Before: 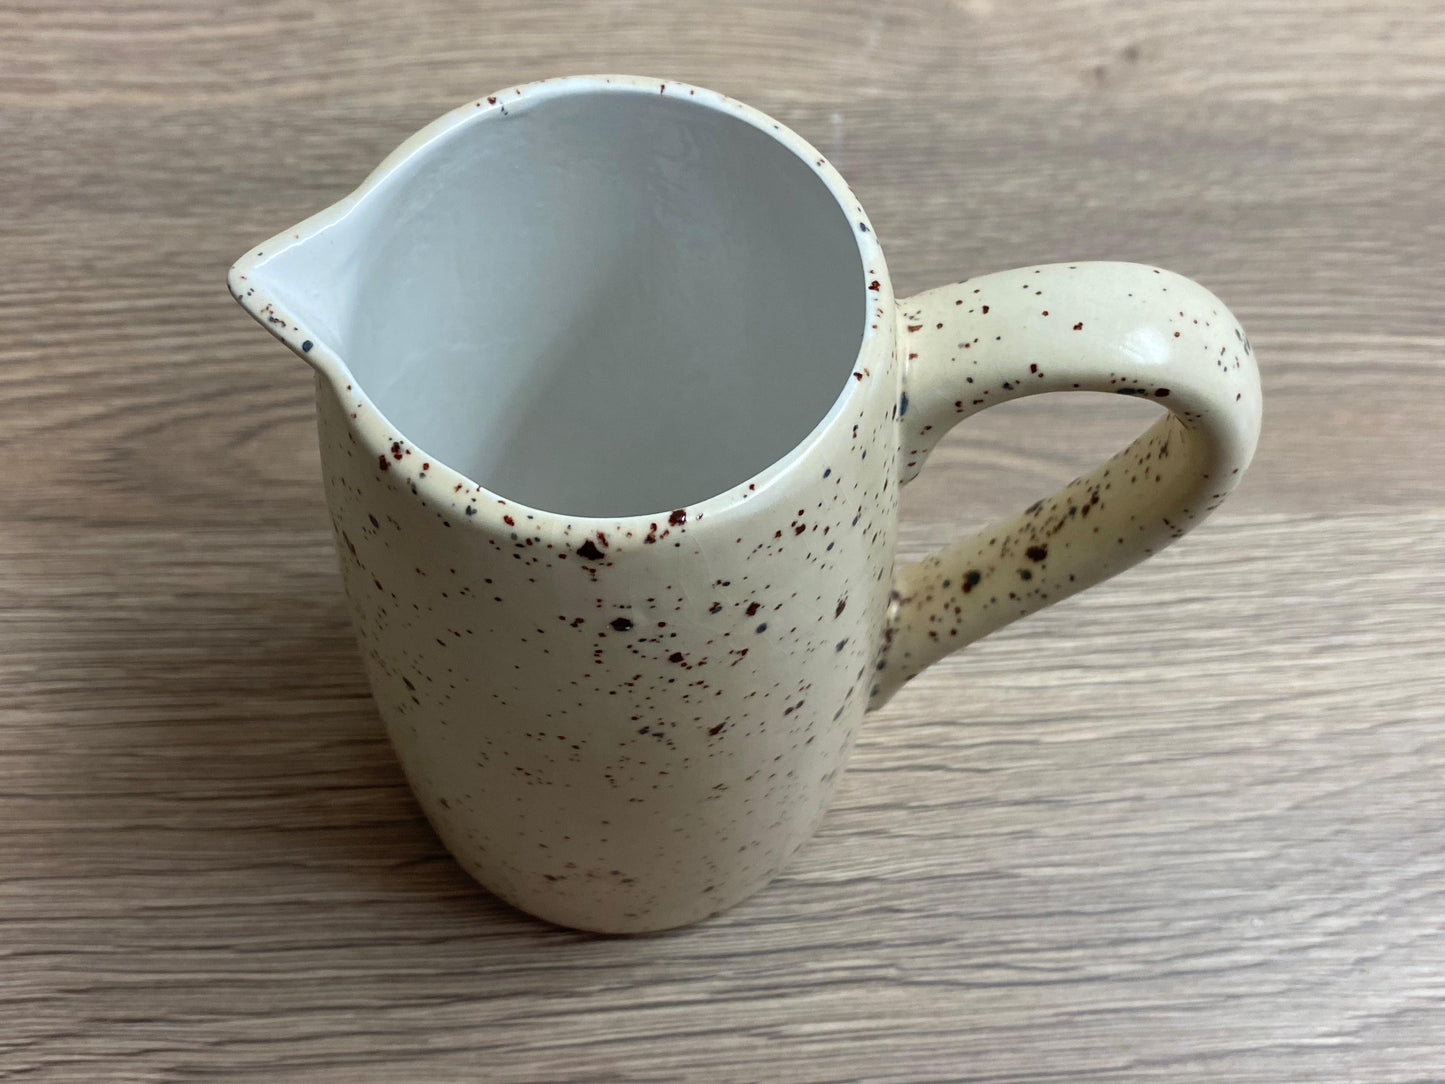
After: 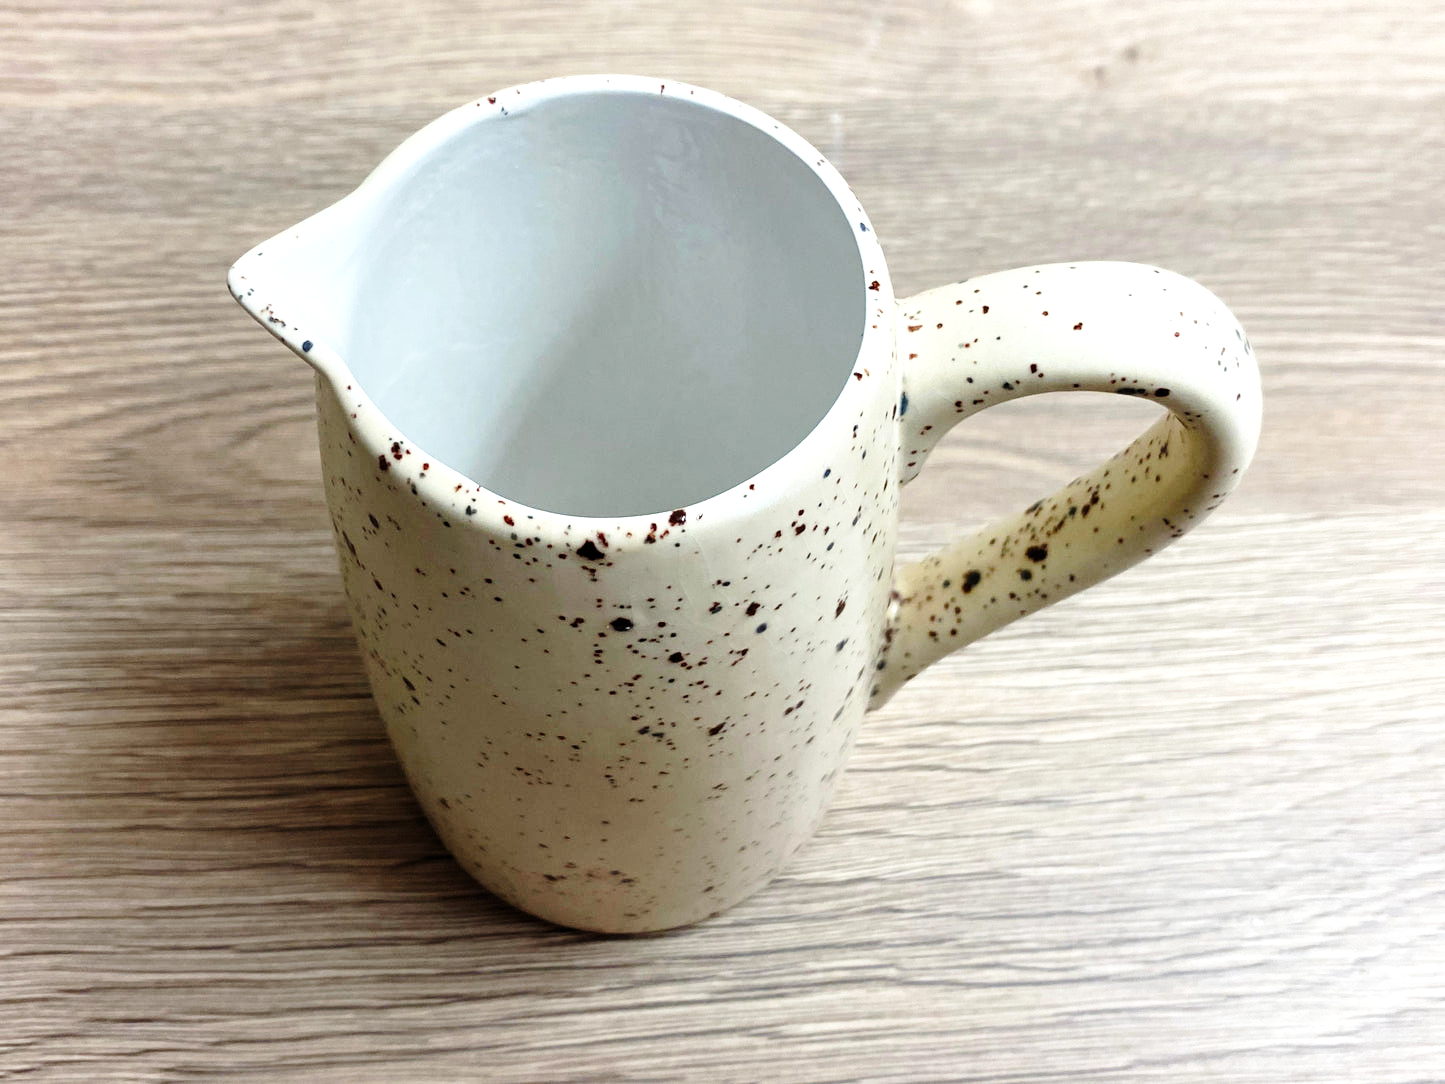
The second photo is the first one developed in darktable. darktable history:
base curve: curves: ch0 [(0, 0) (0.028, 0.03) (0.121, 0.232) (0.46, 0.748) (0.859, 0.968) (1, 1)], preserve colors none
levels: levels [0.016, 0.484, 0.953]
